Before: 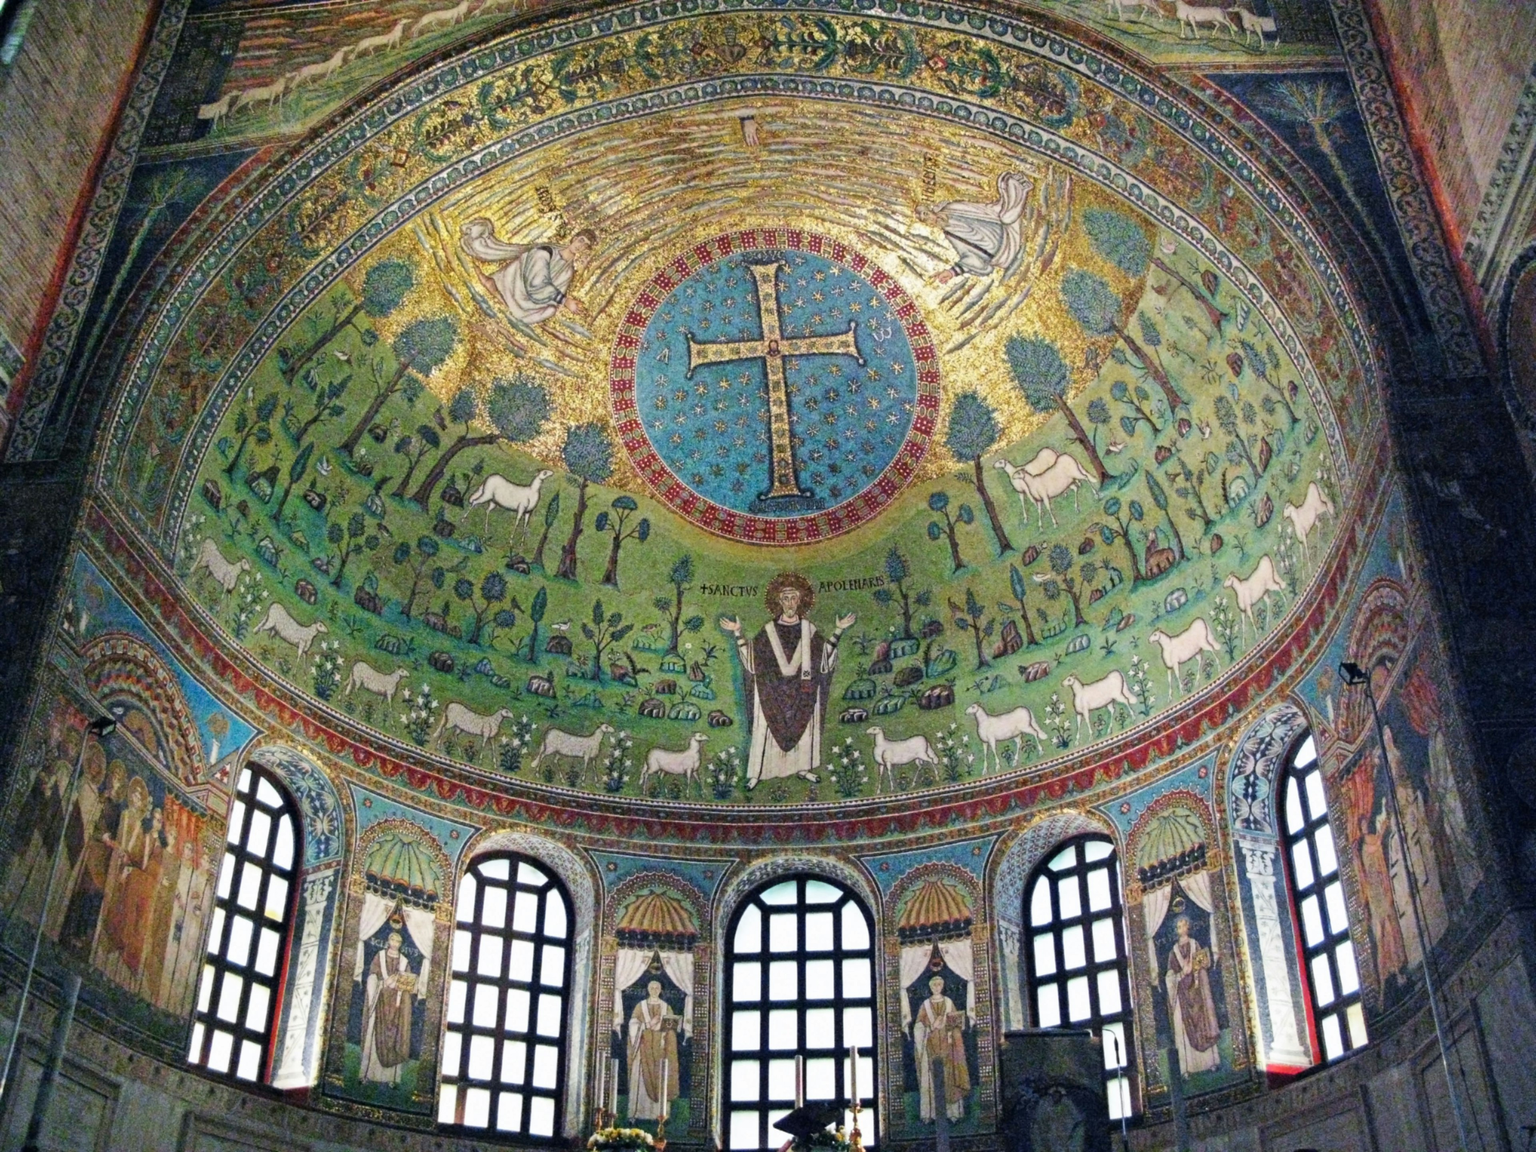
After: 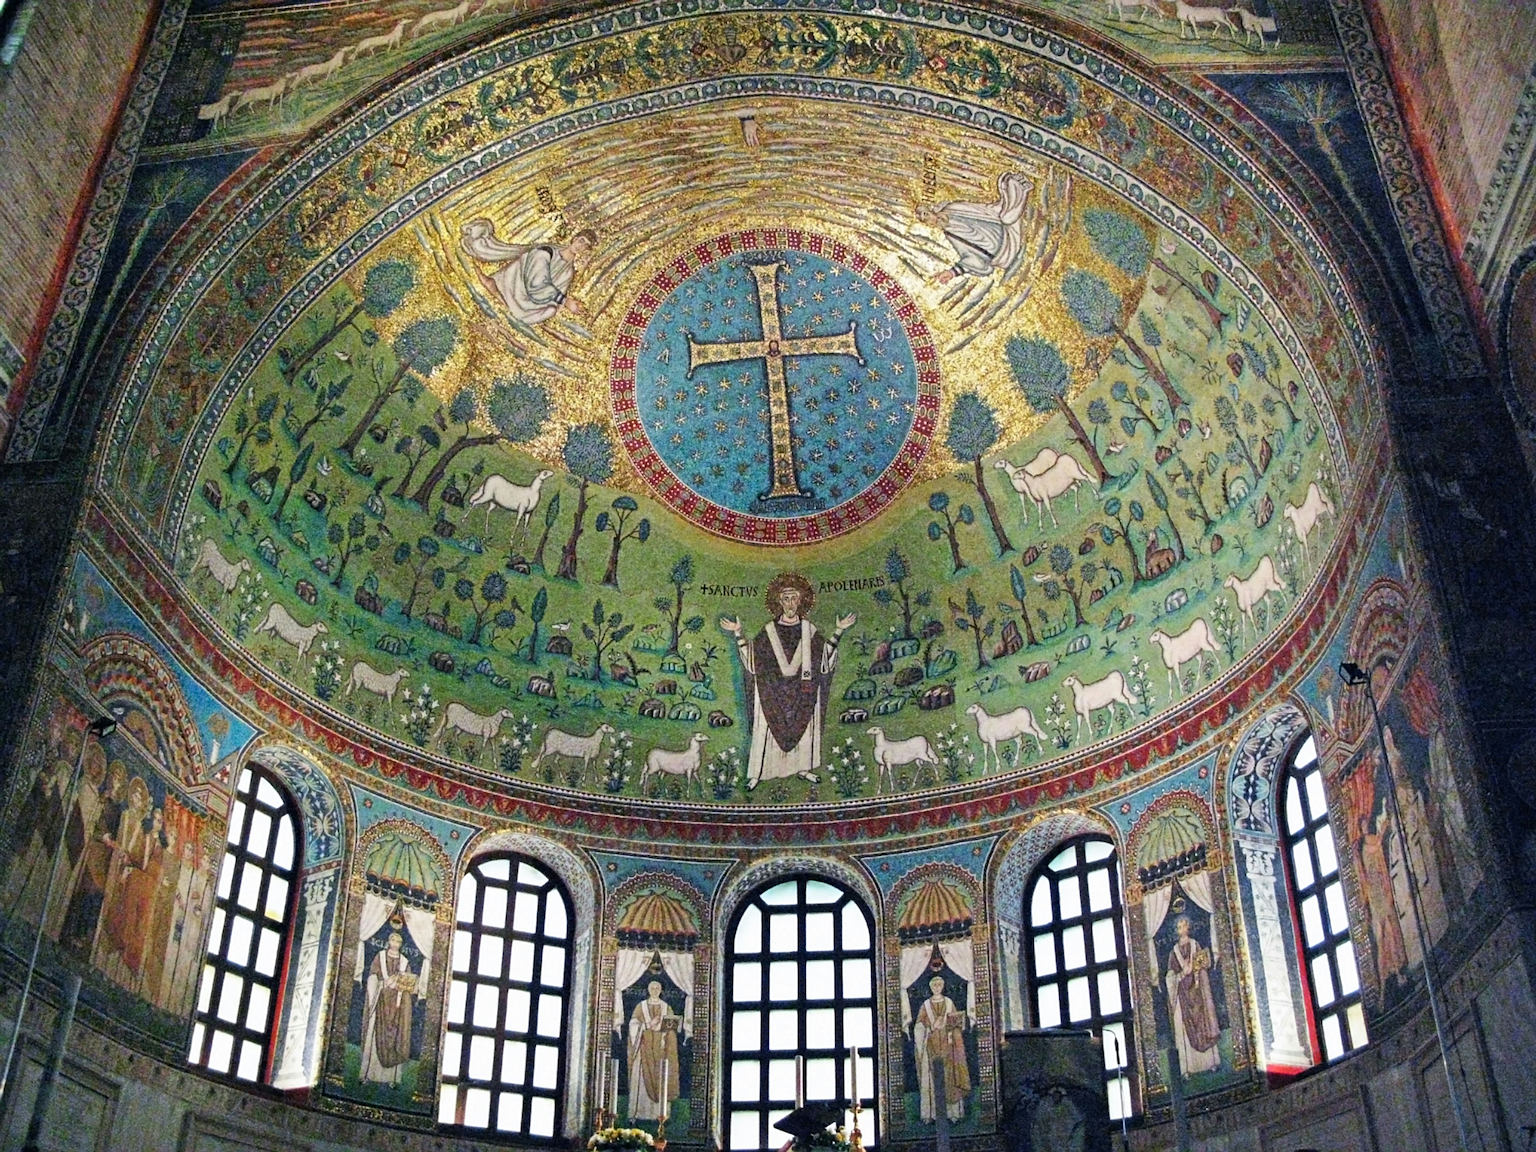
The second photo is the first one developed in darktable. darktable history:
sharpen: radius 2.722
